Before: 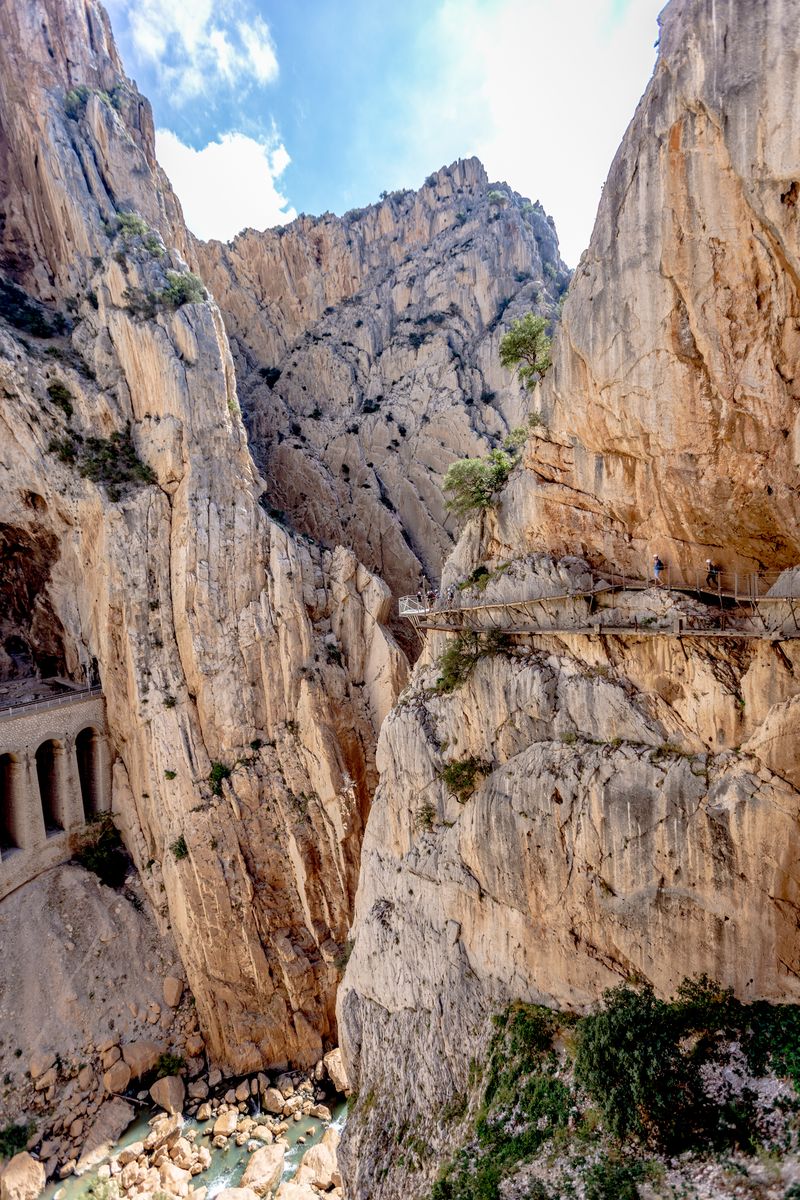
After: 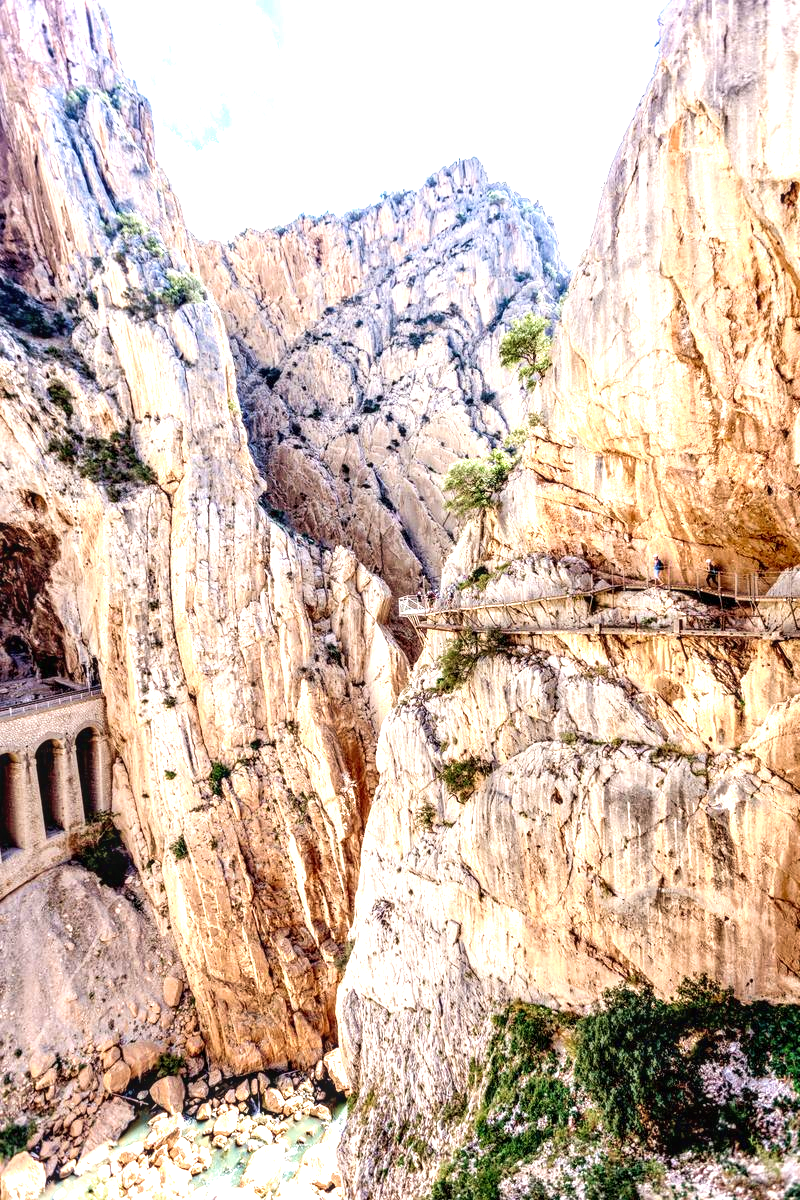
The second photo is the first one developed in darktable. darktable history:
shadows and highlights: shadows -1.63, highlights 38.06
local contrast: detail 130%
exposure: black level correction 0, exposure 1.277 EV, compensate highlight preservation false
velvia: on, module defaults
